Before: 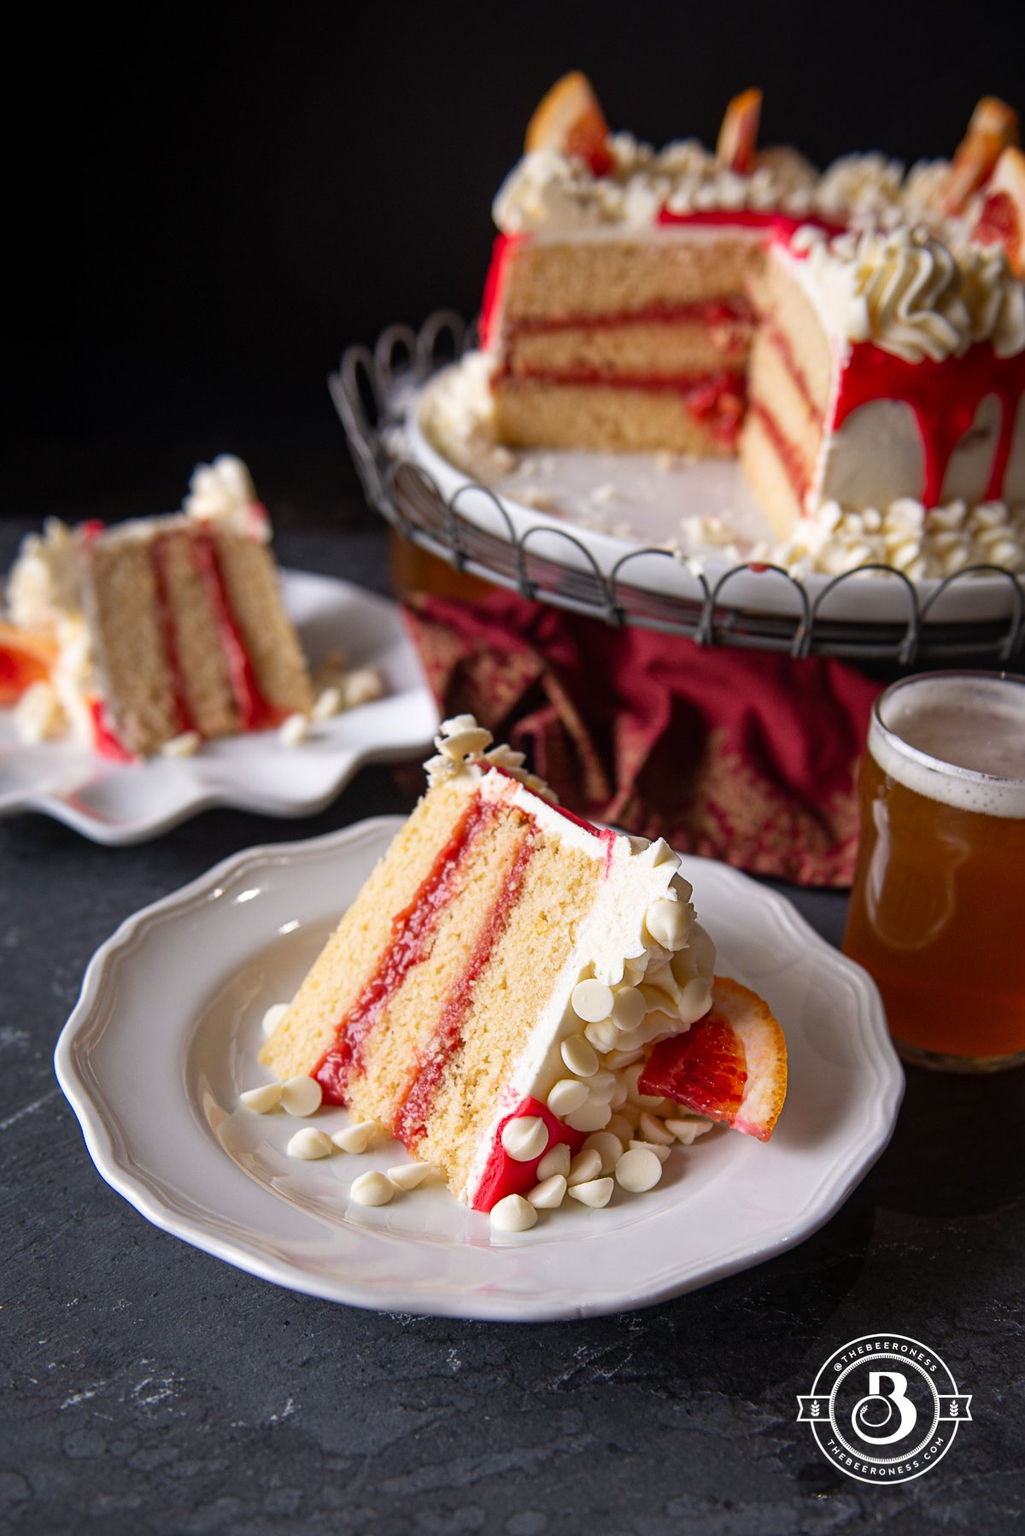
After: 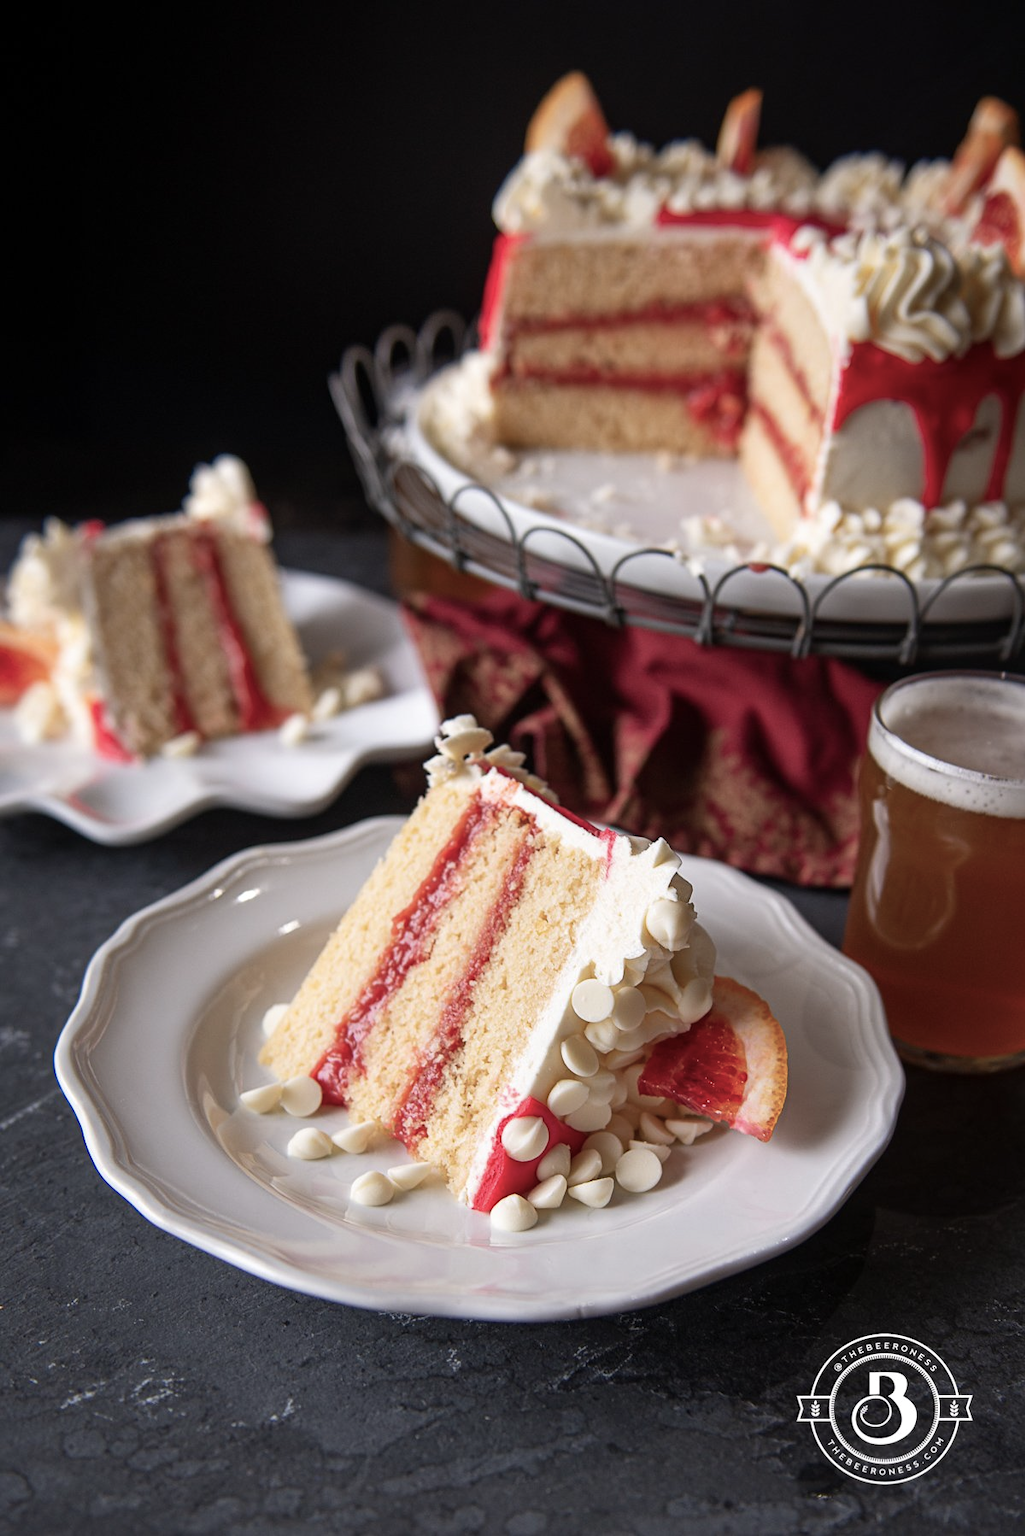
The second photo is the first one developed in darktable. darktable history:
color balance: input saturation 100.43%, contrast fulcrum 14.22%, output saturation 70.41%
contrast brightness saturation: saturation 0.13
tone equalizer: on, module defaults
